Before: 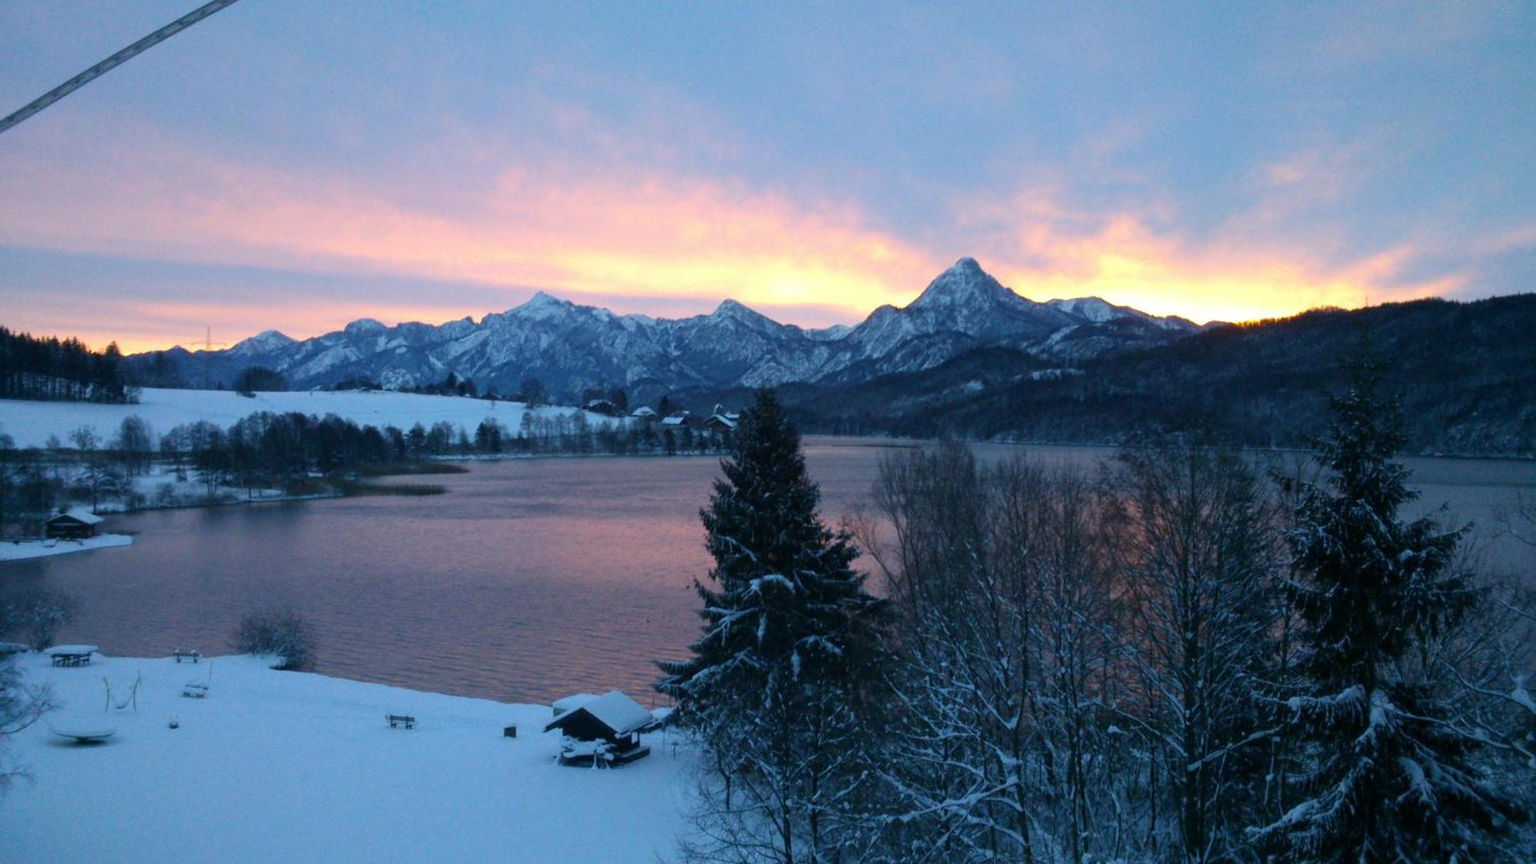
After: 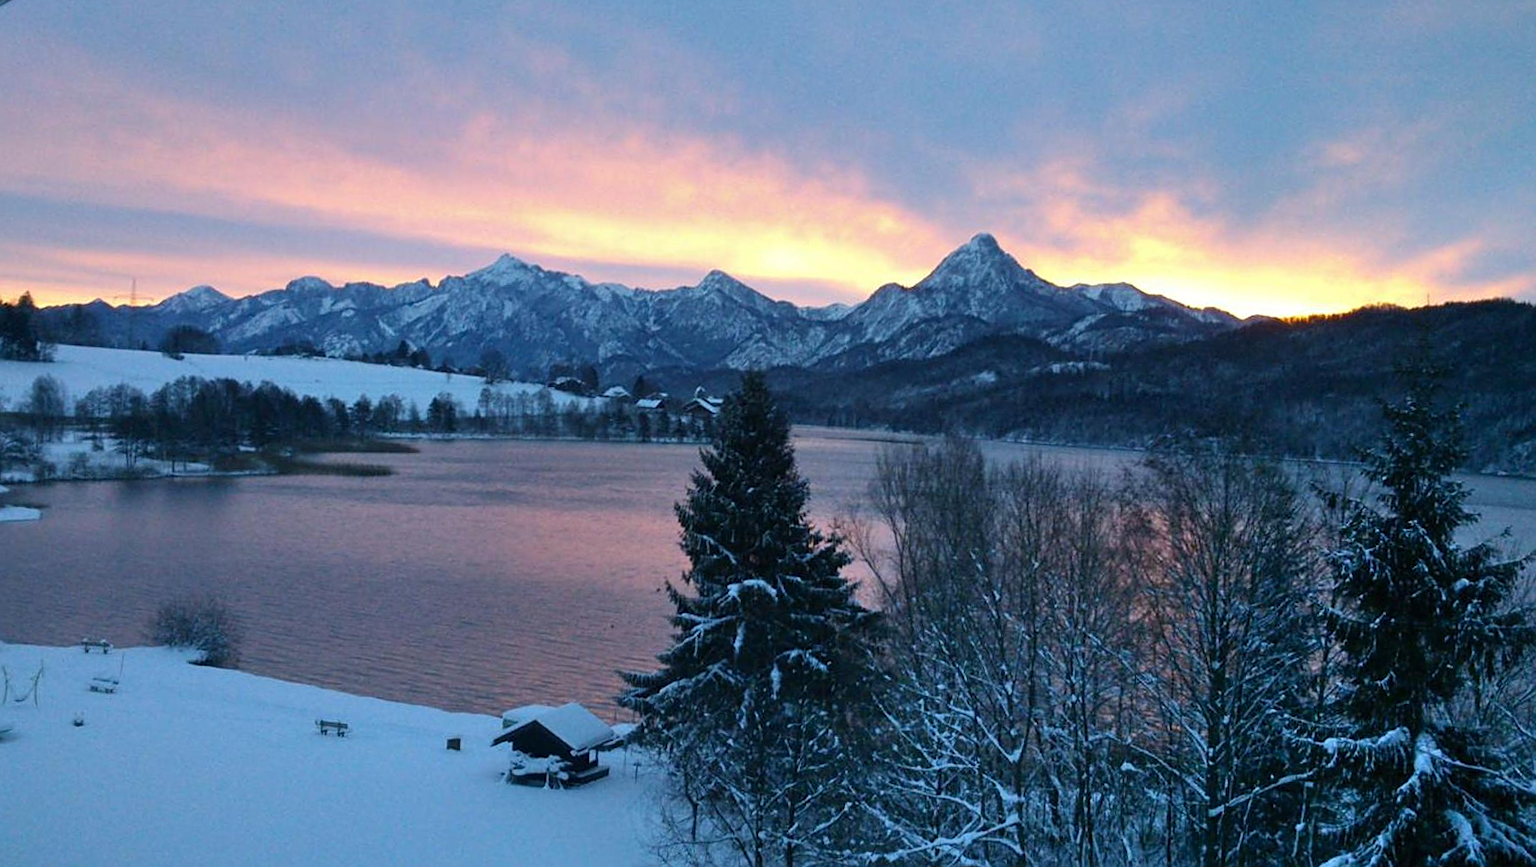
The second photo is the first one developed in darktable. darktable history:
crop and rotate: angle -2.16°, left 3.164%, top 3.673%, right 1.377%, bottom 0.507%
sharpen: on, module defaults
shadows and highlights: low approximation 0.01, soften with gaussian
